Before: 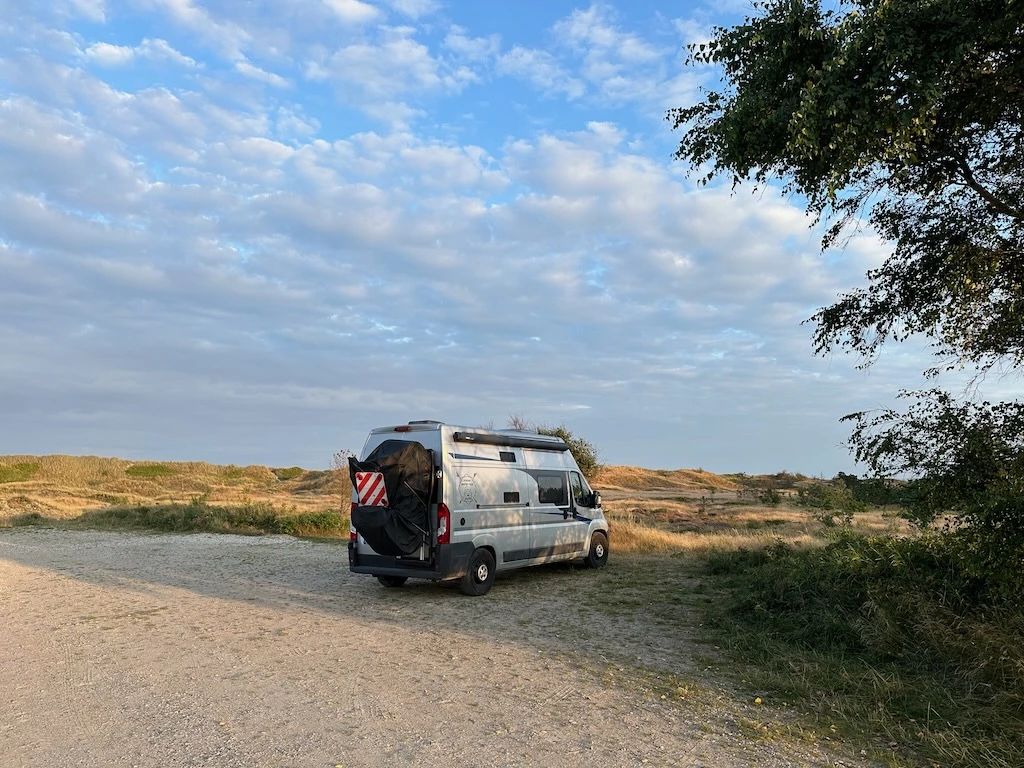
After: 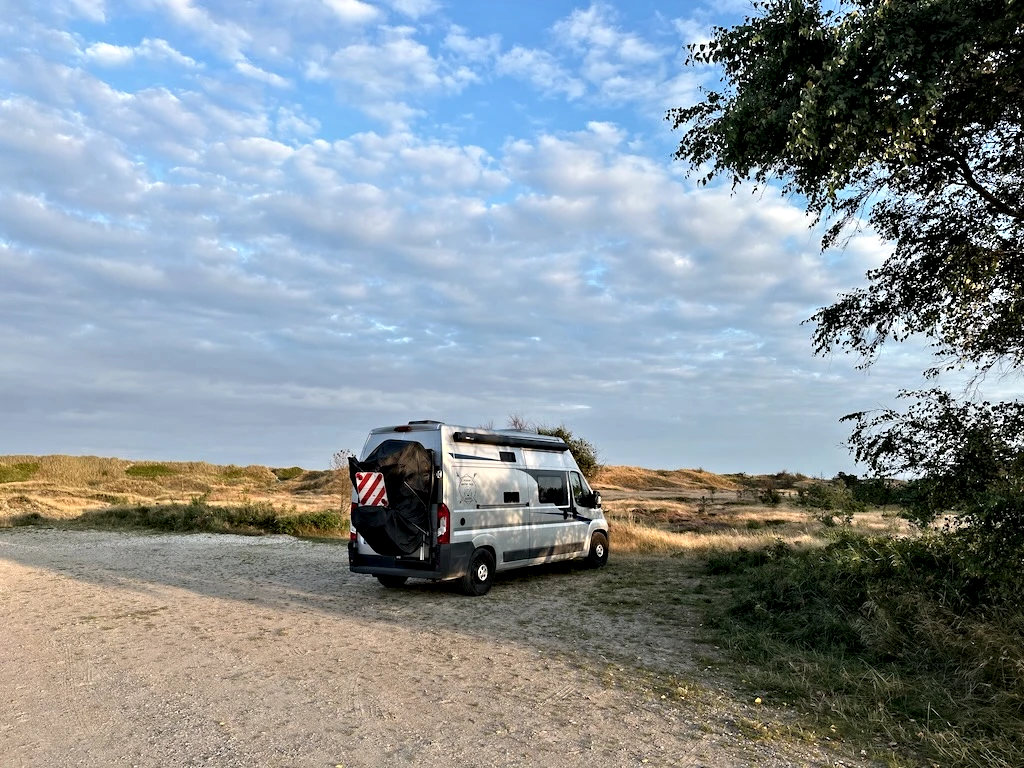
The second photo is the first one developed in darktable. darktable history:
shadows and highlights: radius 93.07, shadows -14.46, white point adjustment 0.23, highlights 31.48, compress 48.23%, highlights color adjustment 52.79%, soften with gaussian
contrast equalizer: y [[0.511, 0.558, 0.631, 0.632, 0.559, 0.512], [0.5 ×6], [0.5 ×6], [0 ×6], [0 ×6]]
